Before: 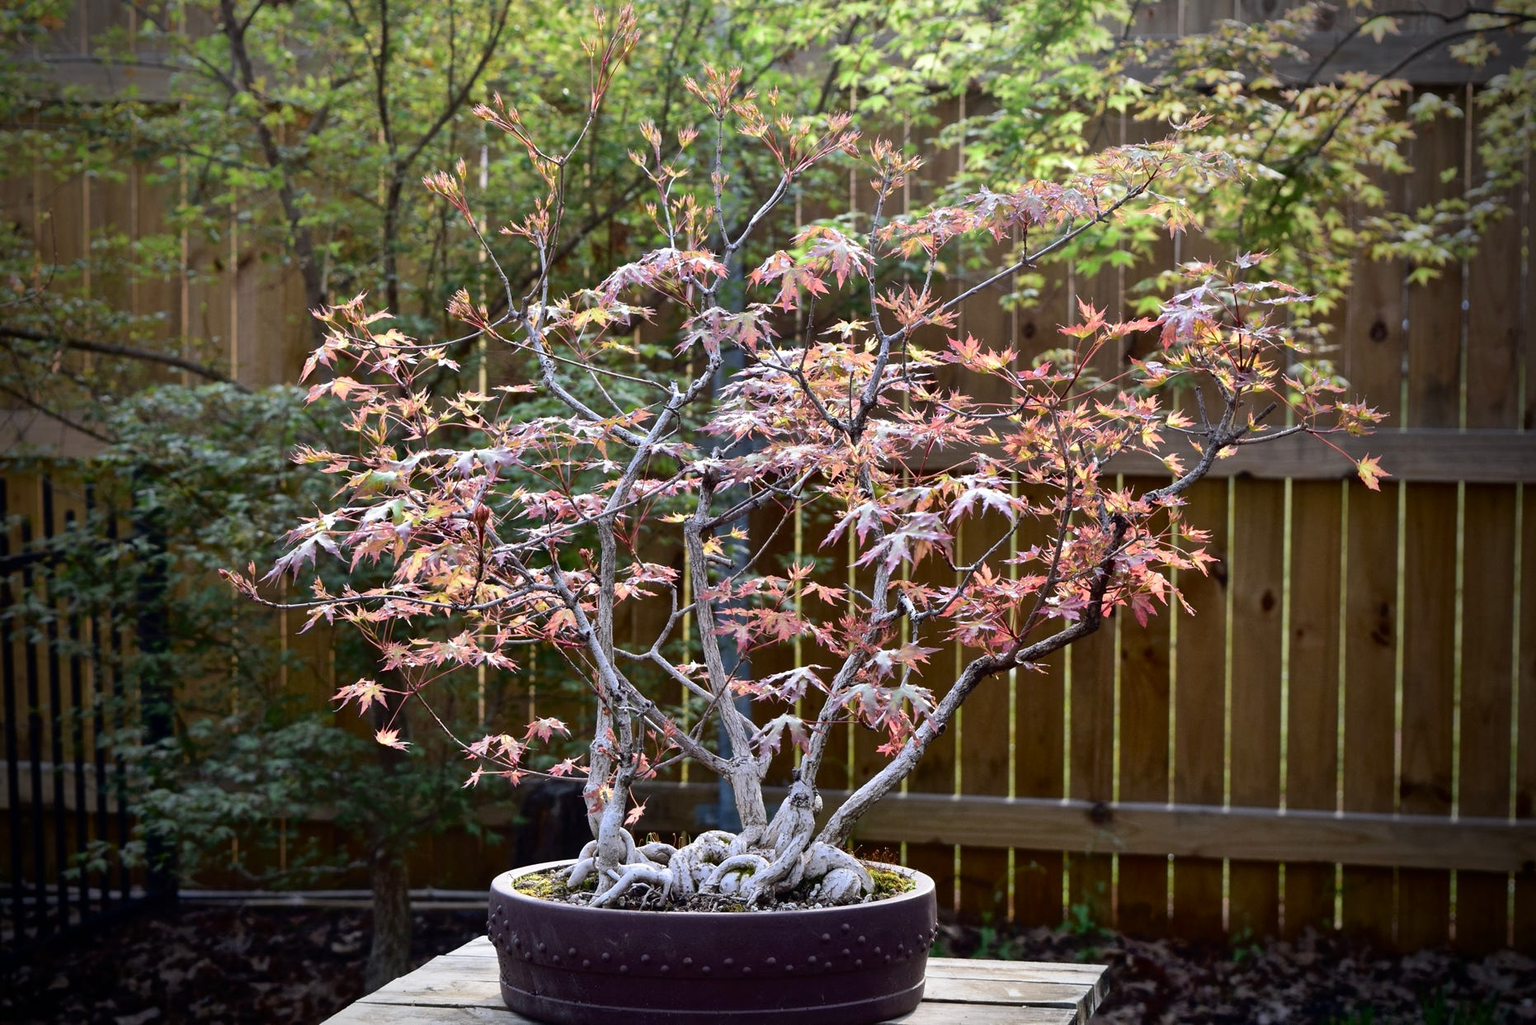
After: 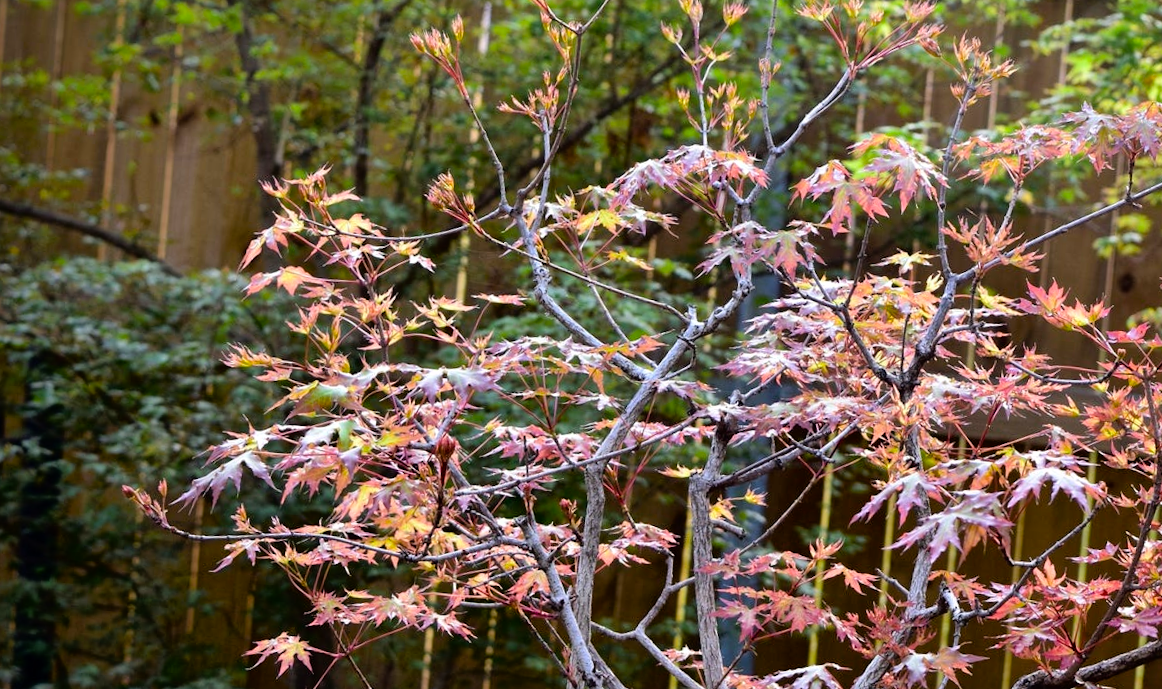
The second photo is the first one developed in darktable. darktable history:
rgb curve: curves: ch0 [(0, 0) (0.136, 0.078) (0.262, 0.245) (0.414, 0.42) (1, 1)], compensate middle gray true, preserve colors basic power
color balance rgb: perceptual saturation grading › global saturation 25%, global vibrance 20%
crop and rotate: angle -4.99°, left 2.122%, top 6.945%, right 27.566%, bottom 30.519%
